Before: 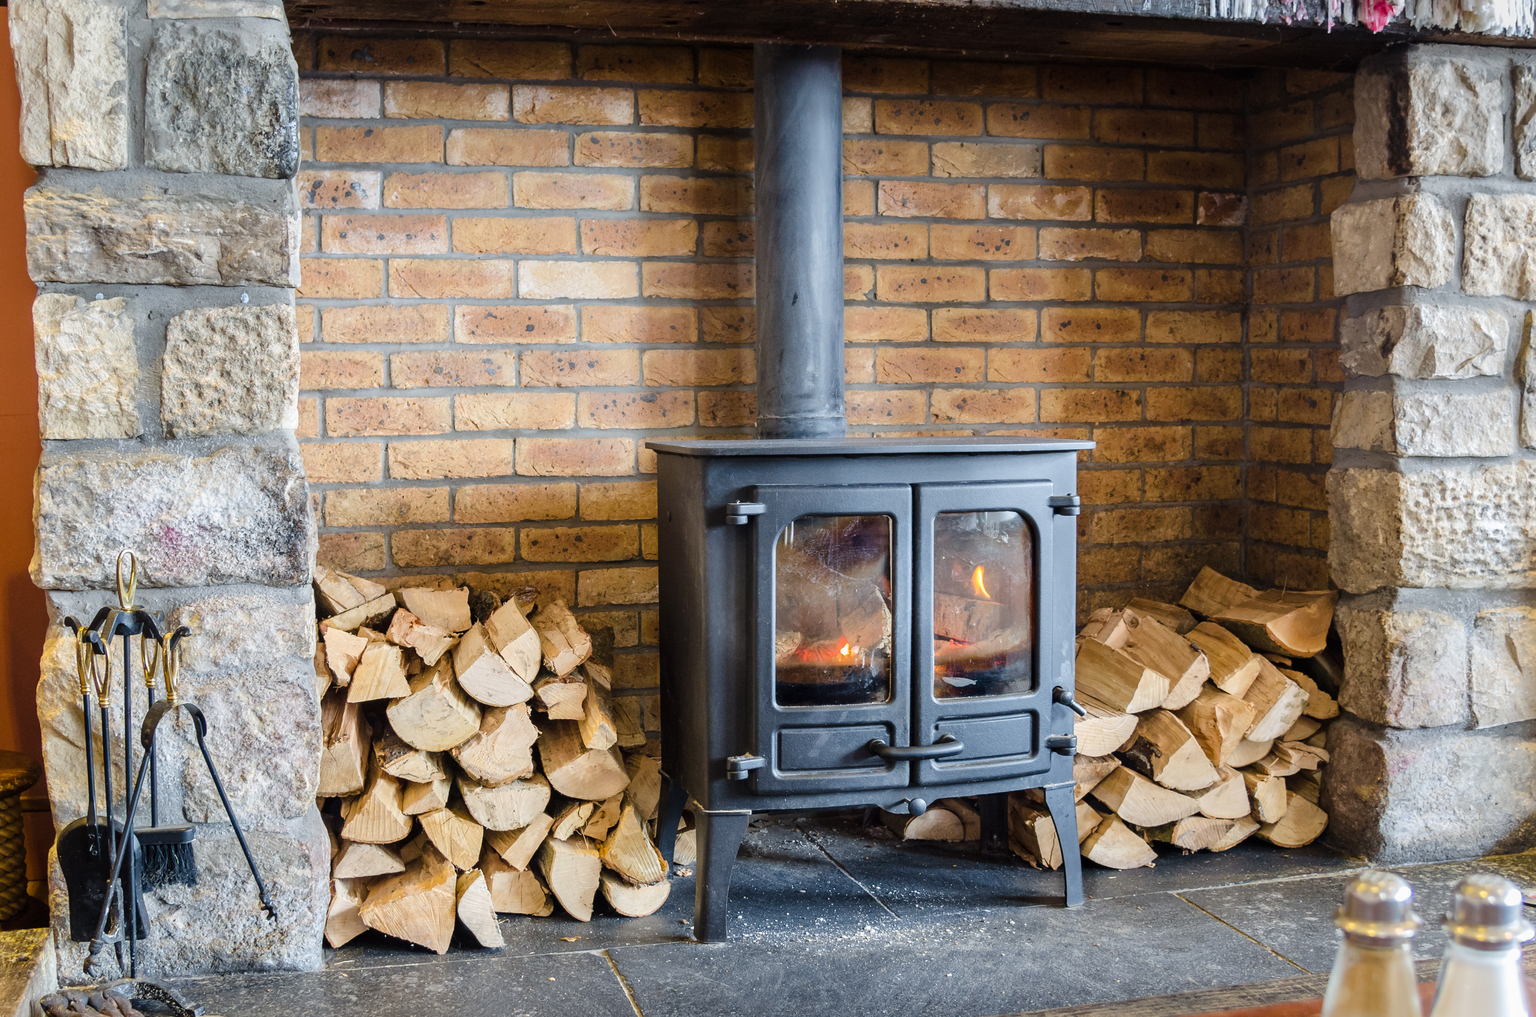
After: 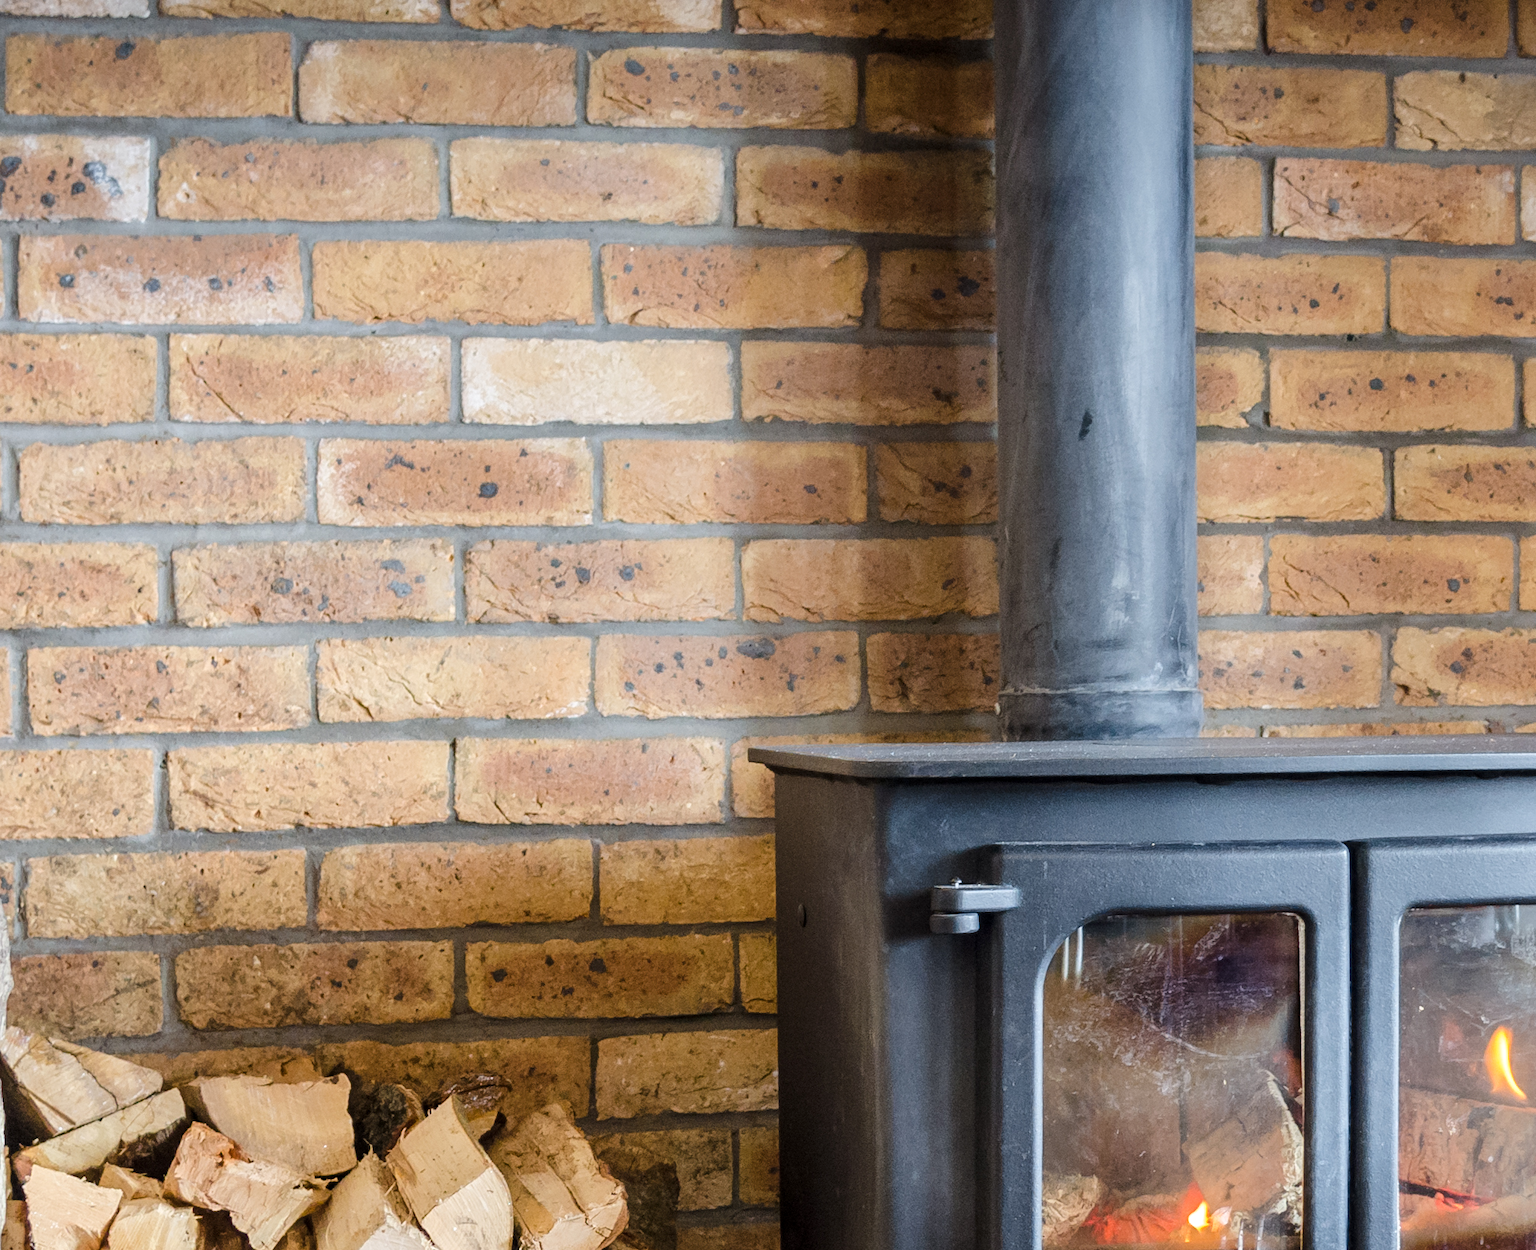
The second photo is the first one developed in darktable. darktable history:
tone equalizer: edges refinement/feathering 500, mask exposure compensation -1.57 EV, preserve details guided filter
local contrast: highlights 101%, shadows 98%, detail 119%, midtone range 0.2
crop: left 20.426%, top 10.916%, right 35.228%, bottom 34.56%
